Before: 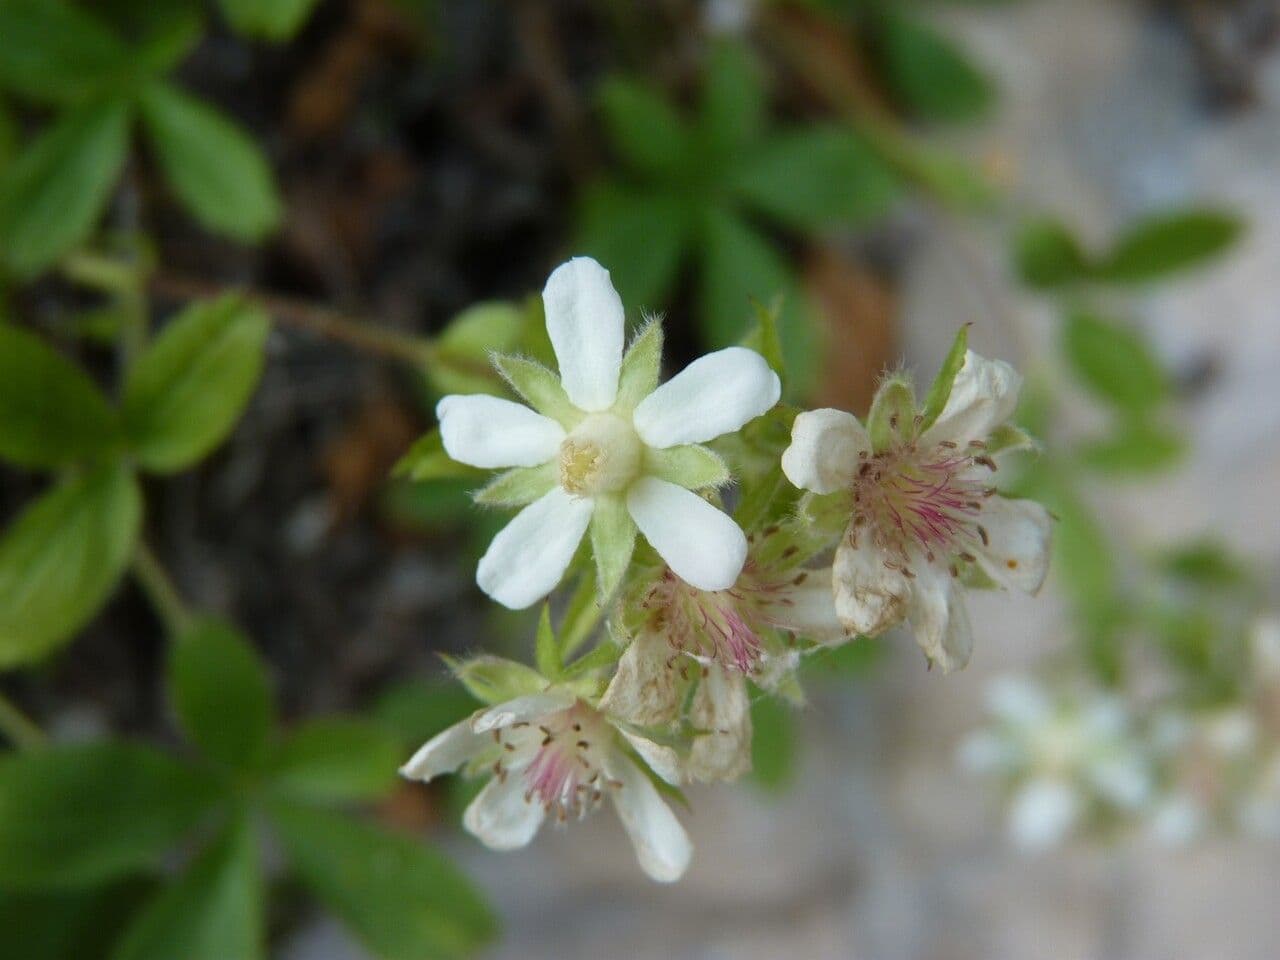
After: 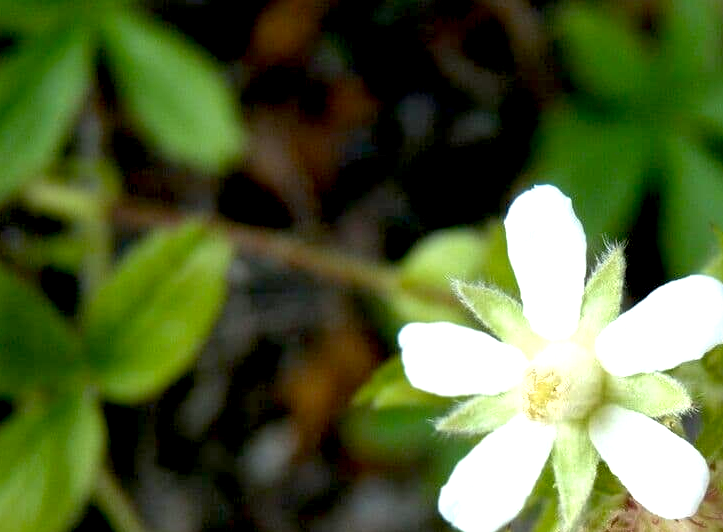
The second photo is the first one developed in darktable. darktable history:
exposure: black level correction 0.011, exposure 1.087 EV, compensate highlight preservation false
crop and rotate: left 3.028%, top 7.544%, right 40.47%, bottom 37.021%
base curve: curves: ch0 [(0, 0) (0.303, 0.277) (1, 1)]
shadows and highlights: shadows 5.12, highlights color adjustment 42.6%, soften with gaussian
